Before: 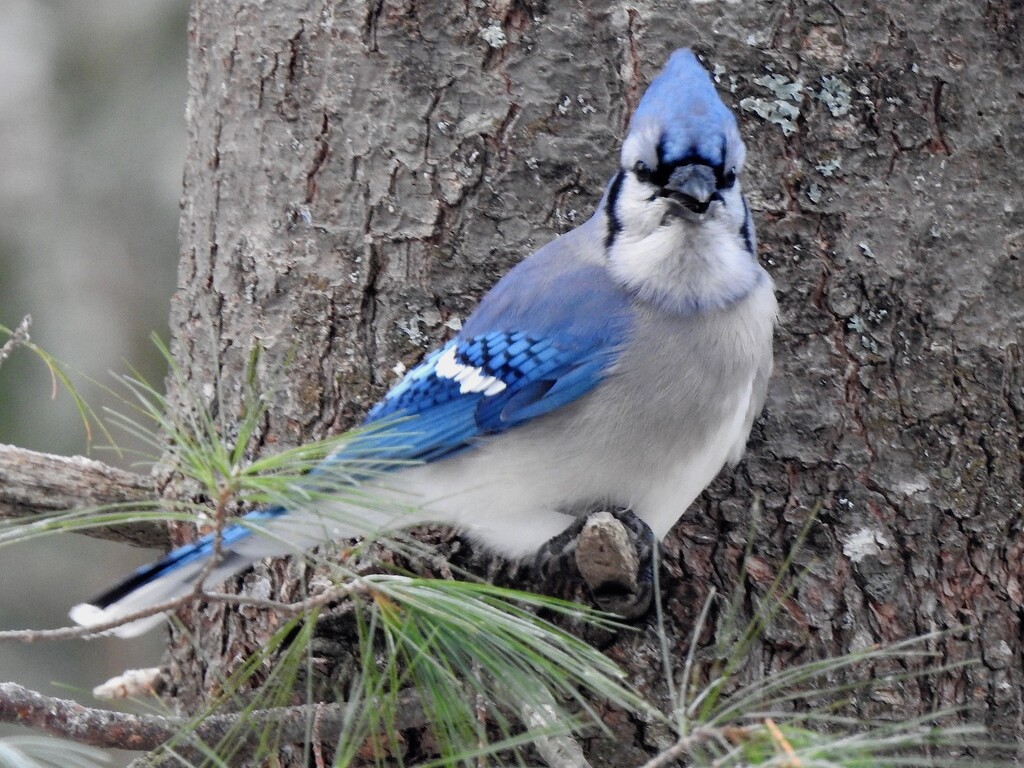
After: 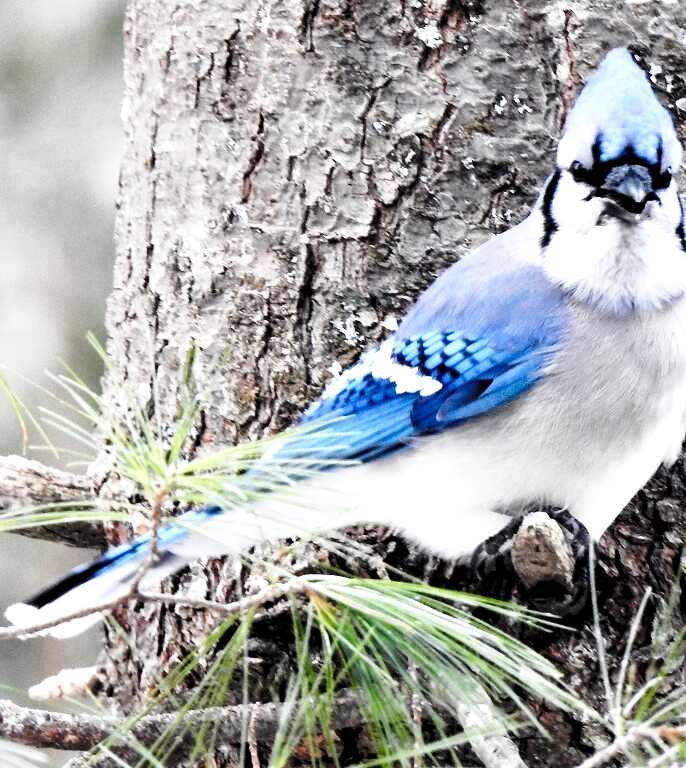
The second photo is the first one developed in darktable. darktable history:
crop and rotate: left 6.322%, right 26.614%
tone equalizer: -8 EV -0.786 EV, -7 EV -0.732 EV, -6 EV -0.581 EV, -5 EV -0.402 EV, -3 EV 0.389 EV, -2 EV 0.6 EV, -1 EV 0.675 EV, +0 EV 0.721 EV, edges refinement/feathering 500, mask exposure compensation -1.57 EV, preserve details no
levels: levels [0.031, 0.5, 0.969]
base curve: curves: ch0 [(0, 0) (0.028, 0.03) (0.121, 0.232) (0.46, 0.748) (0.859, 0.968) (1, 1)], preserve colors none
